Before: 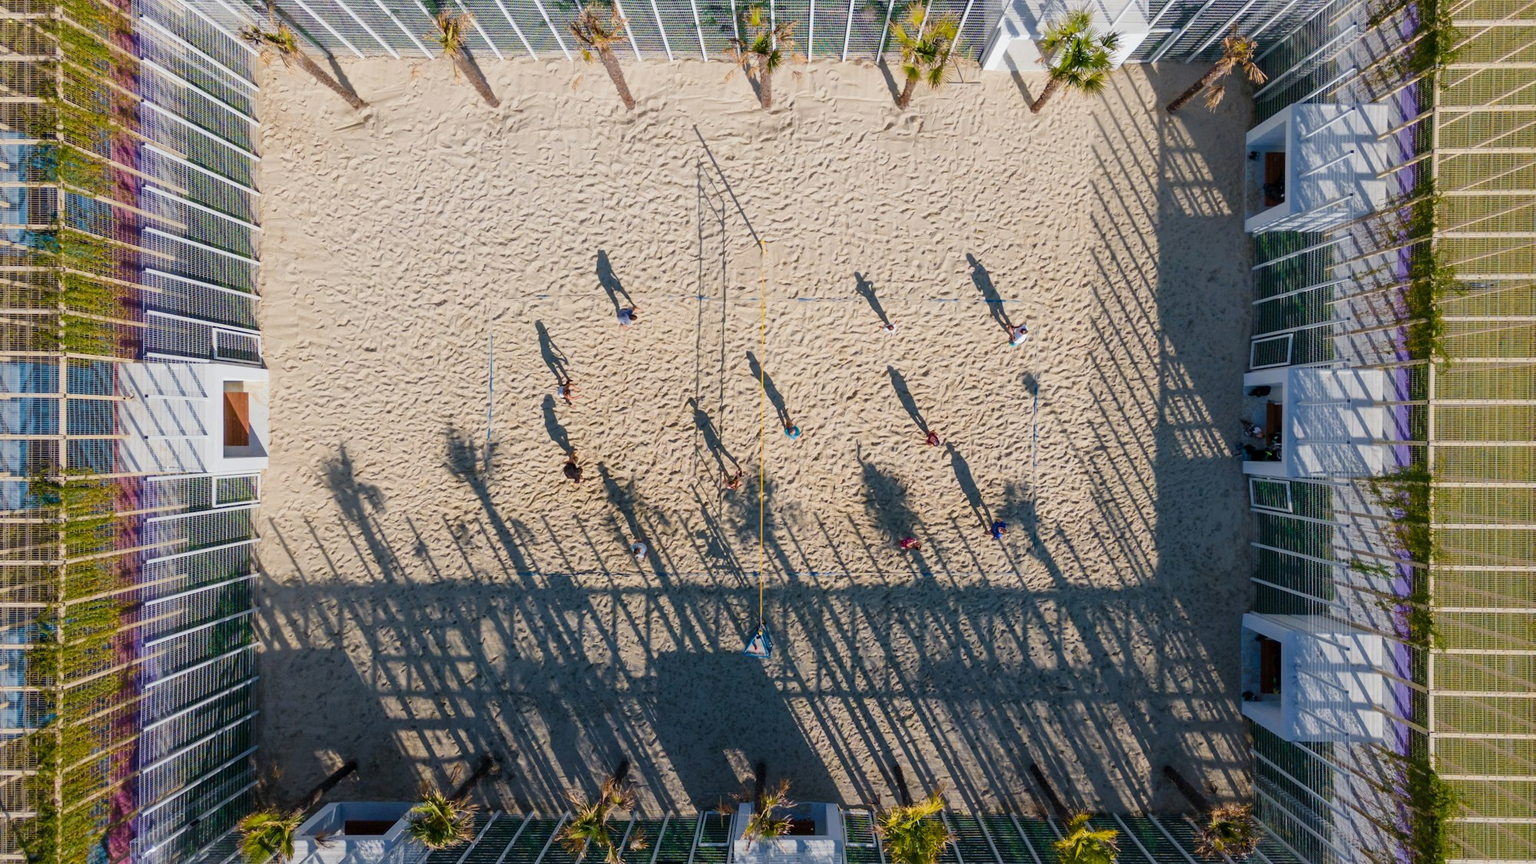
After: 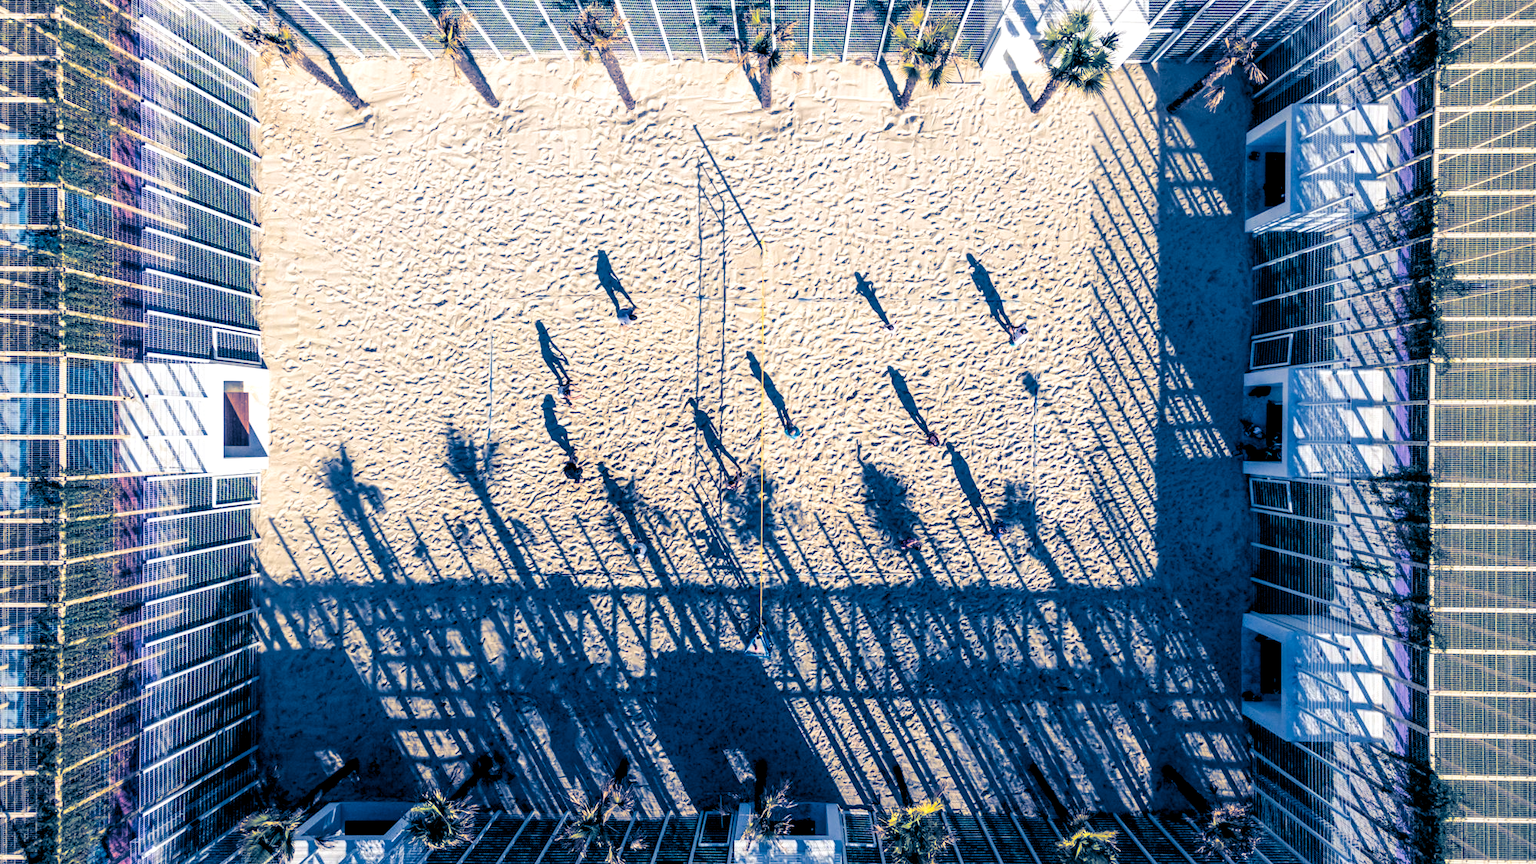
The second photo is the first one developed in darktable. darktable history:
split-toning: shadows › hue 226.8°, shadows › saturation 1, highlights › saturation 0, balance -61.41
local contrast: on, module defaults
exposure: black level correction 0.012, exposure 0.7 EV, compensate exposure bias true, compensate highlight preservation false
